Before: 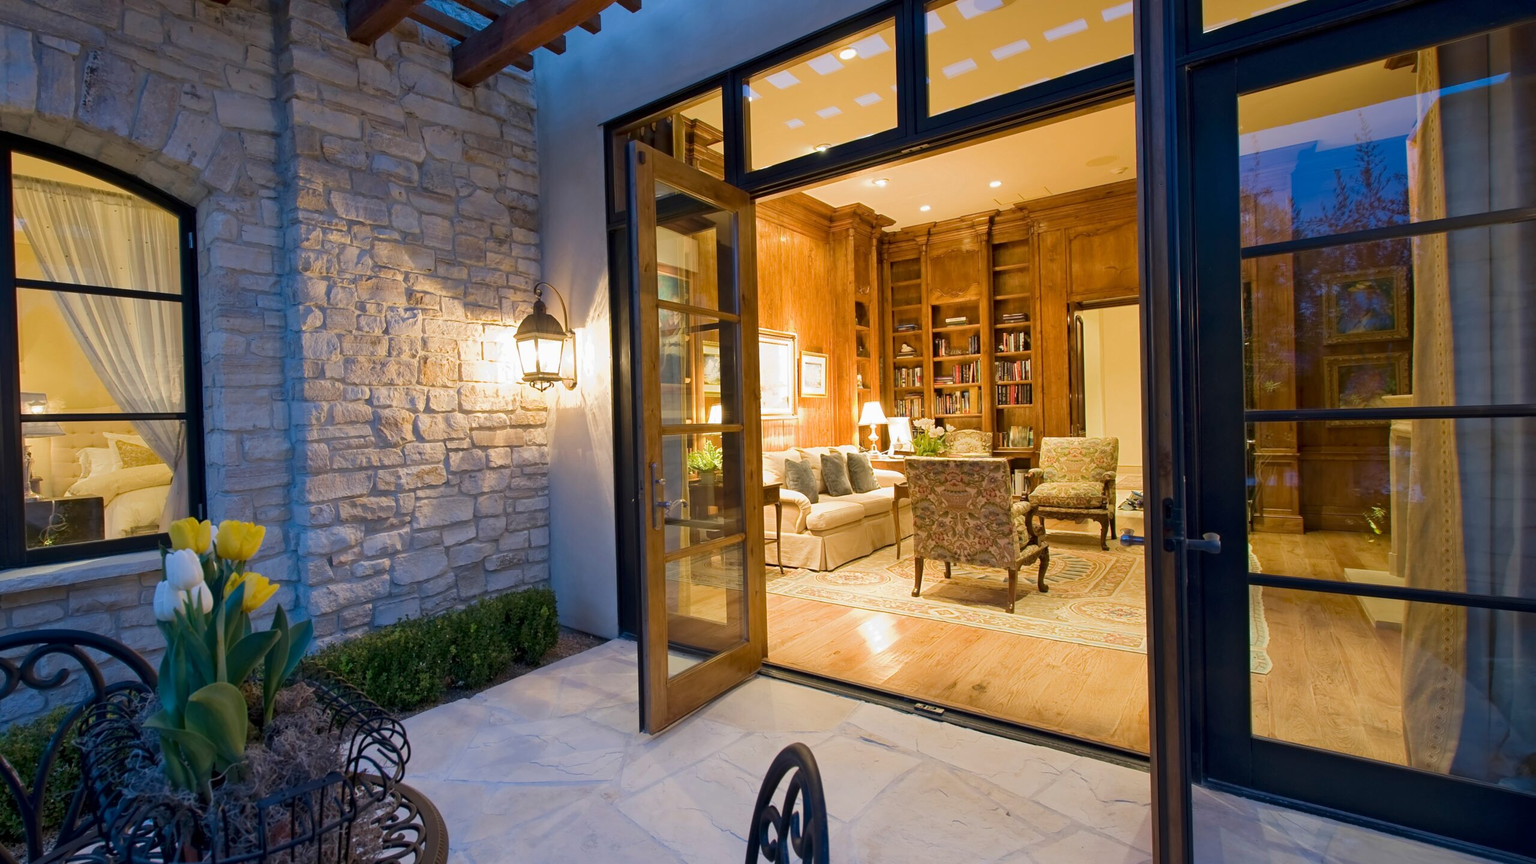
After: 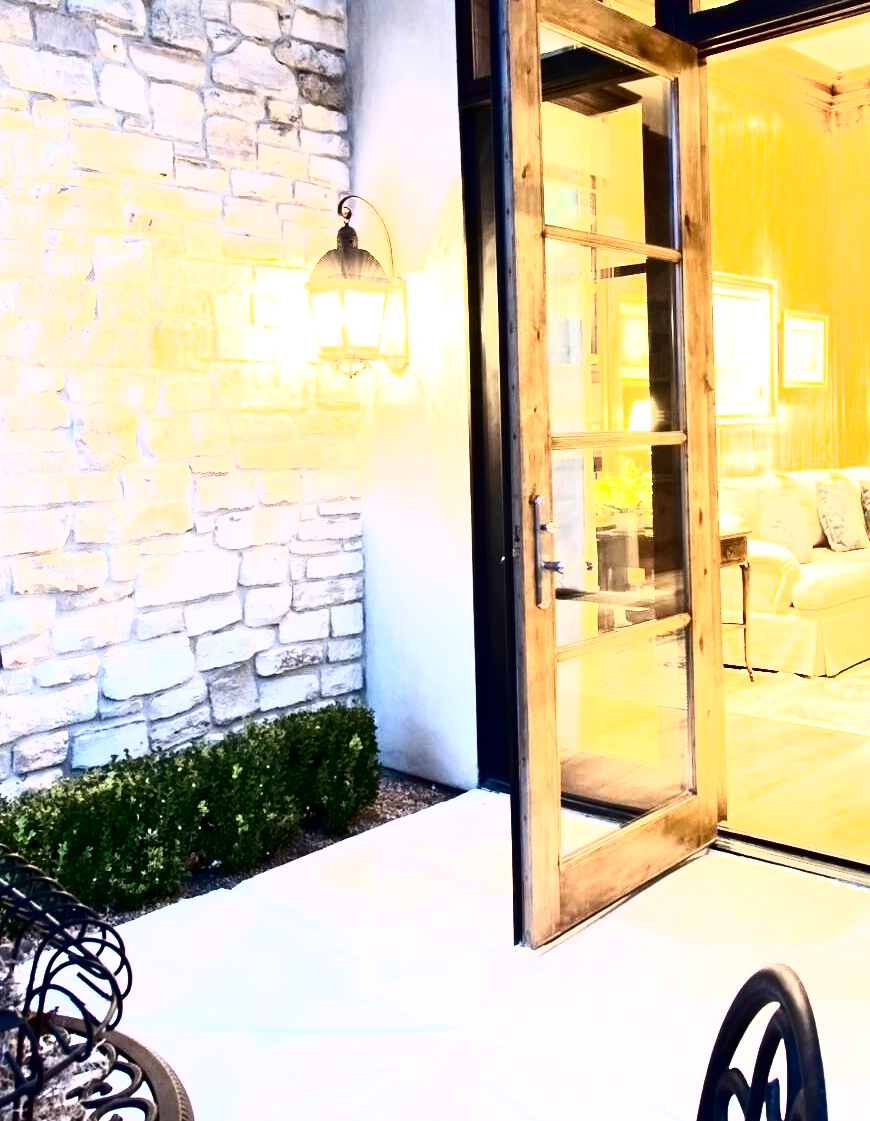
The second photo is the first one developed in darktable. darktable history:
tone curve: curves: ch0 [(0, 0) (0.003, 0) (0.011, 0.001) (0.025, 0.003) (0.044, 0.003) (0.069, 0.006) (0.1, 0.009) (0.136, 0.014) (0.177, 0.029) (0.224, 0.061) (0.277, 0.127) (0.335, 0.218) (0.399, 0.38) (0.468, 0.588) (0.543, 0.809) (0.623, 0.947) (0.709, 0.987) (0.801, 0.99) (0.898, 0.99) (1, 1)], color space Lab, independent channels, preserve colors none
crop and rotate: left 21.59%, top 19.118%, right 44.395%, bottom 2.982%
exposure: black level correction 0, exposure 1.406 EV, compensate highlight preservation false
